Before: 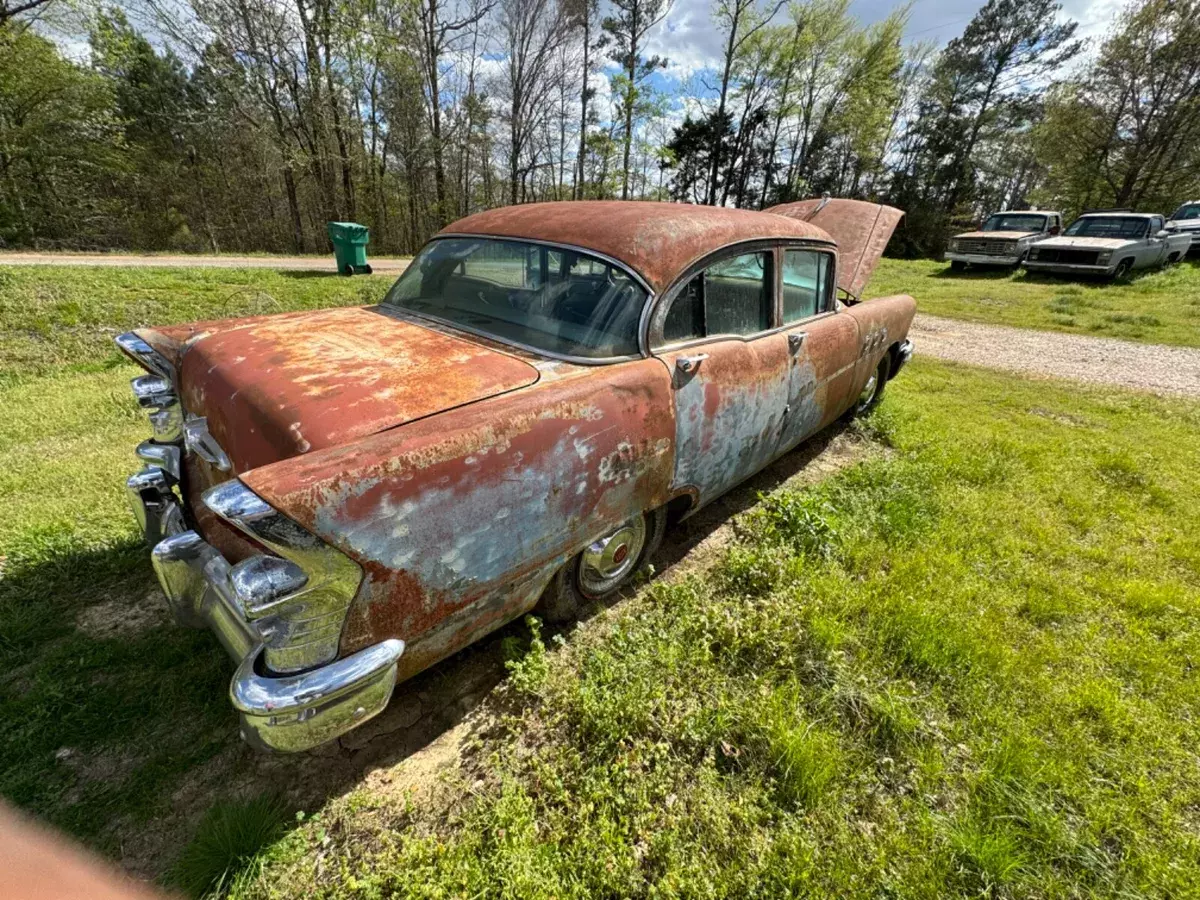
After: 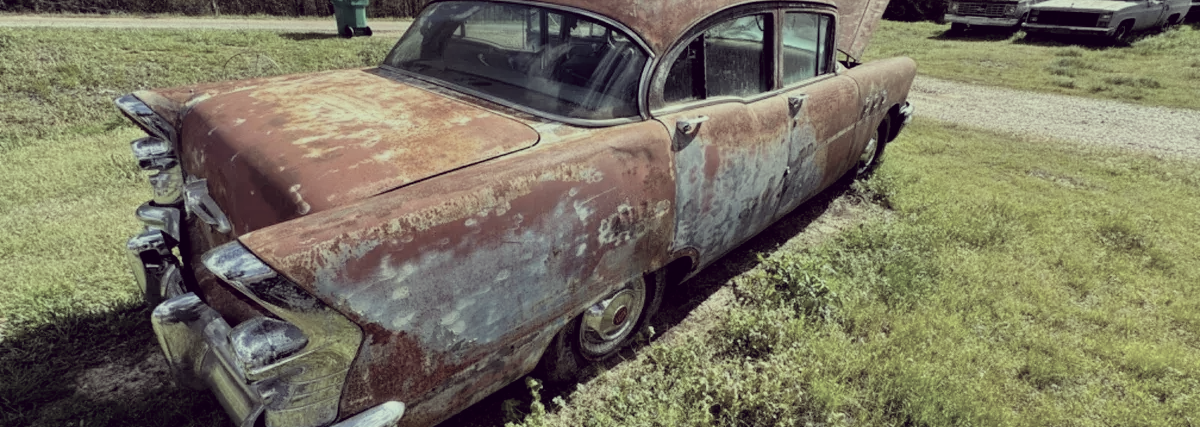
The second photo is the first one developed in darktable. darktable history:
crop and rotate: top 26.482%, bottom 26.015%
filmic rgb: black relative exposure -8.17 EV, white relative exposure 3.76 EV, hardness 4.43, color science v6 (2022)
color correction: highlights a* -20.65, highlights b* 20.25, shadows a* 19.96, shadows b* -19.88, saturation 0.455
